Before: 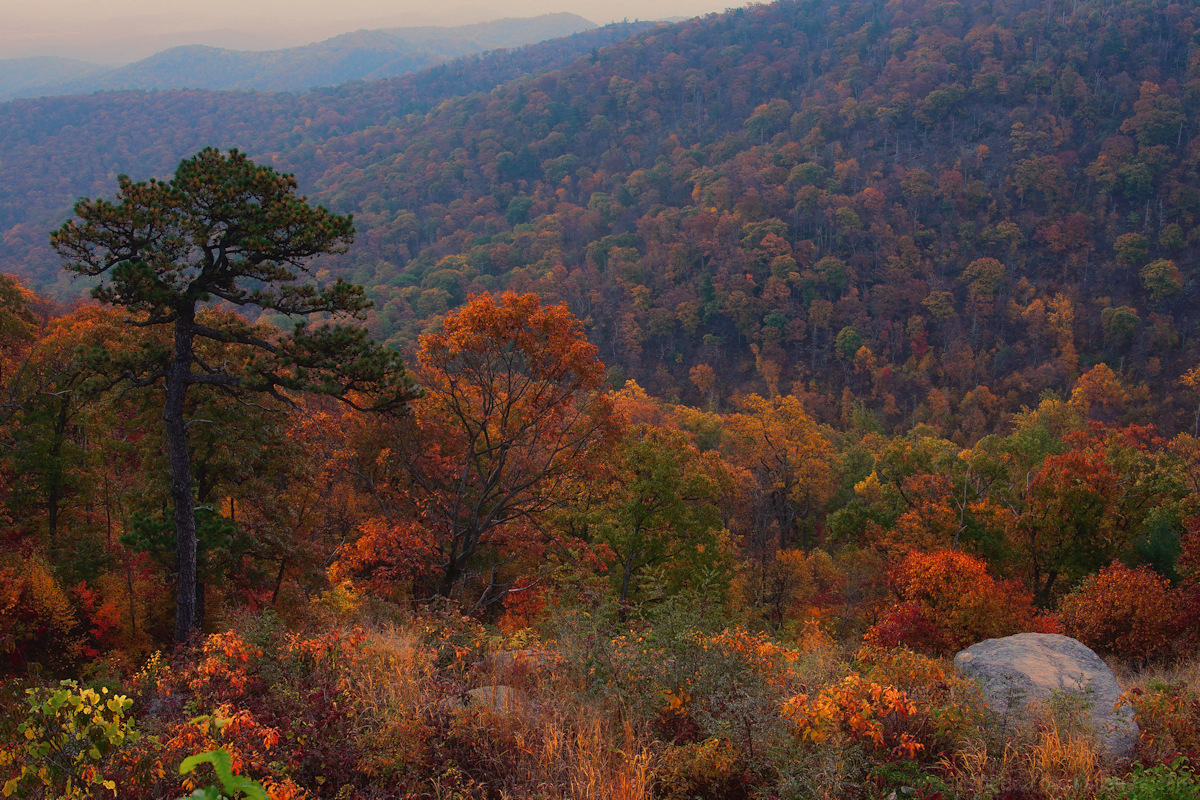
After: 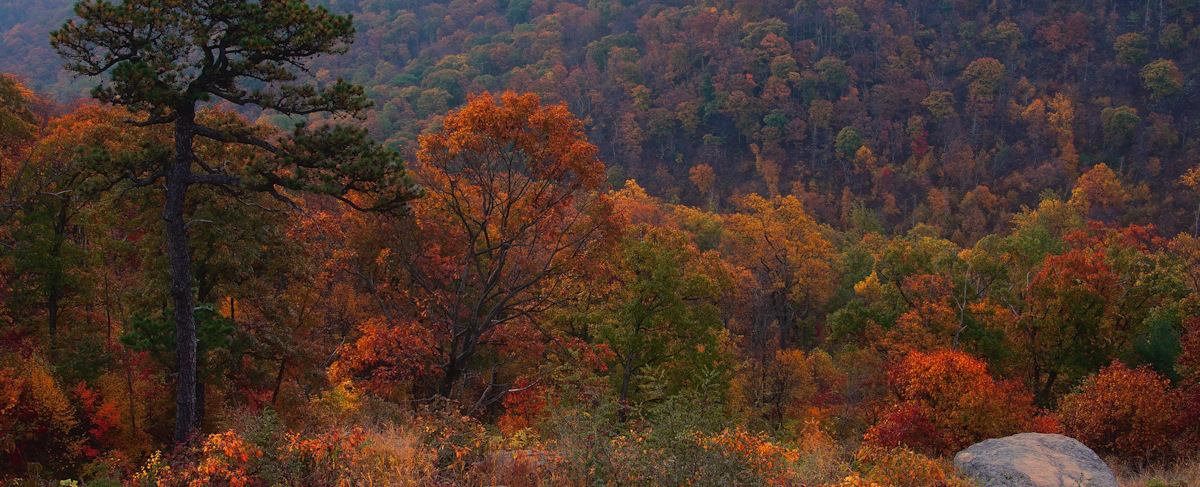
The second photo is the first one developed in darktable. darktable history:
crop and rotate: top 25.09%, bottom 13.922%
